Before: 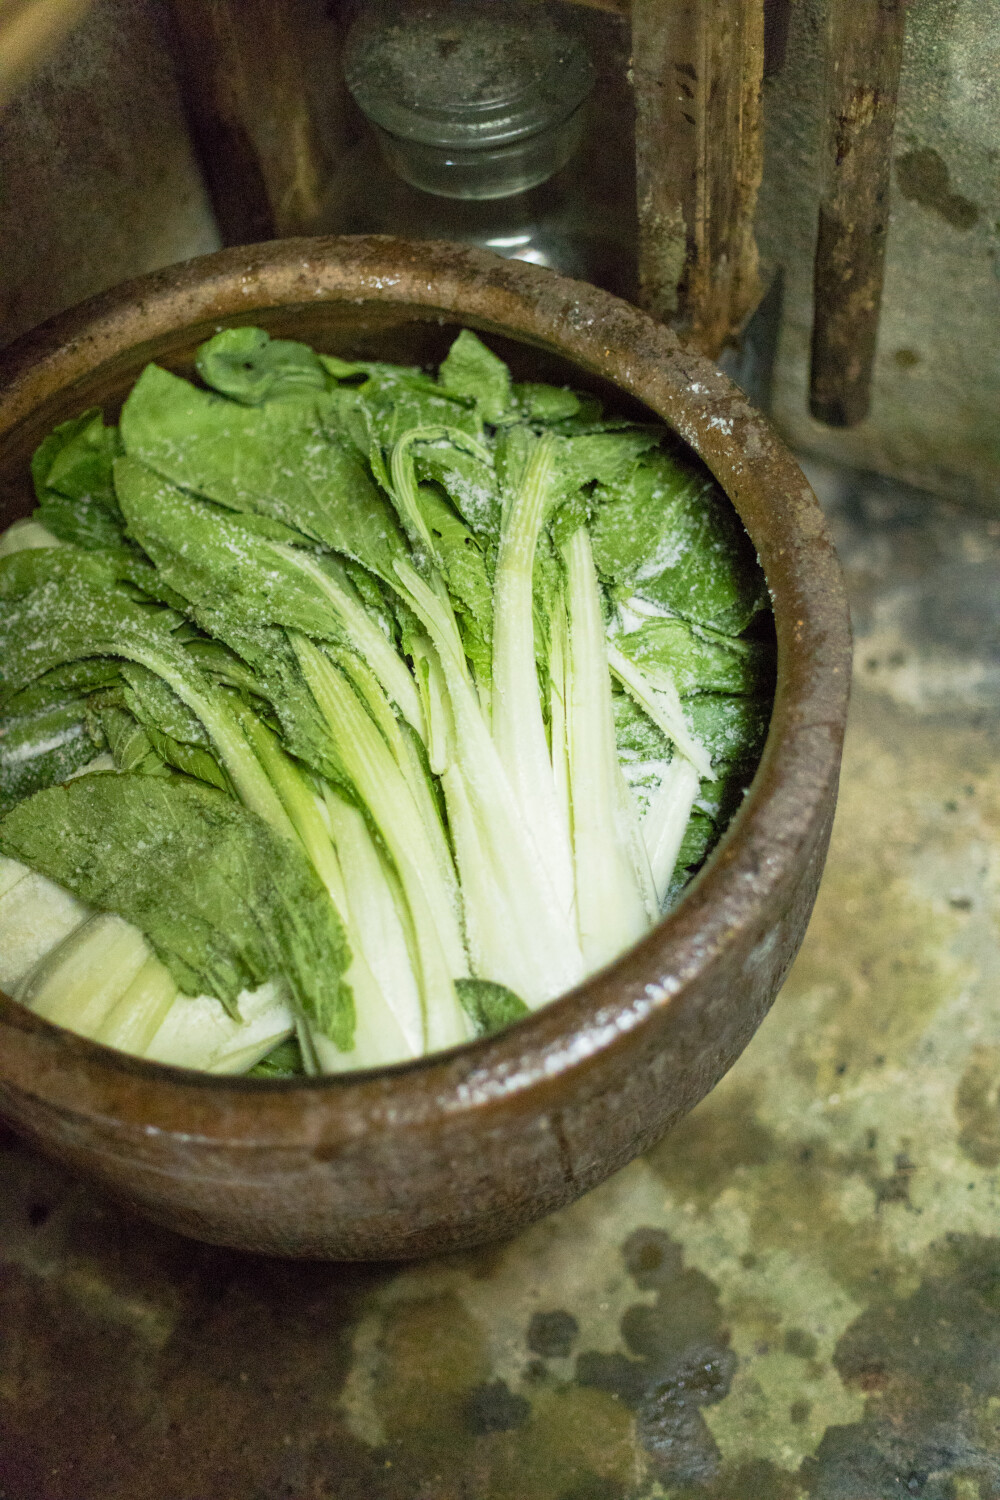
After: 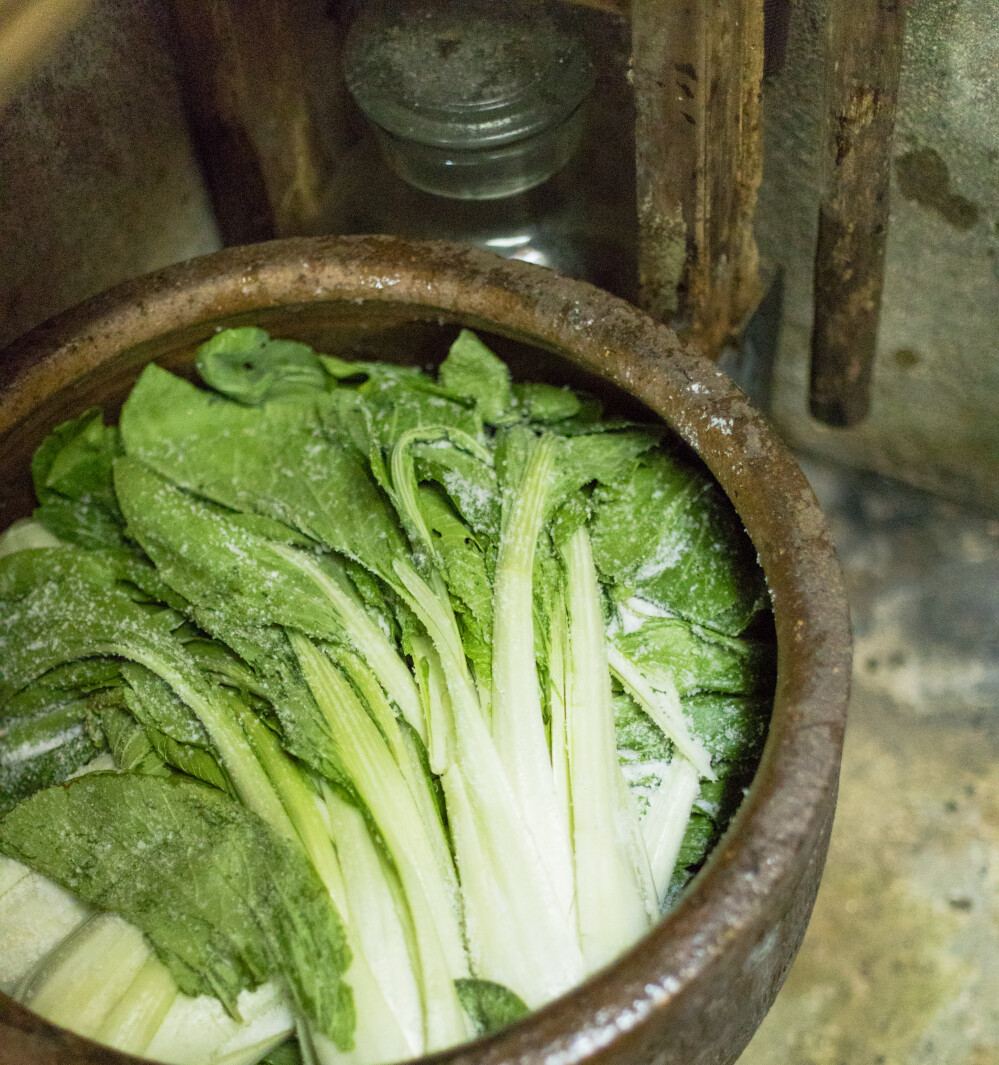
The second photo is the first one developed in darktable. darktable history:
crop: right 0%, bottom 28.963%
